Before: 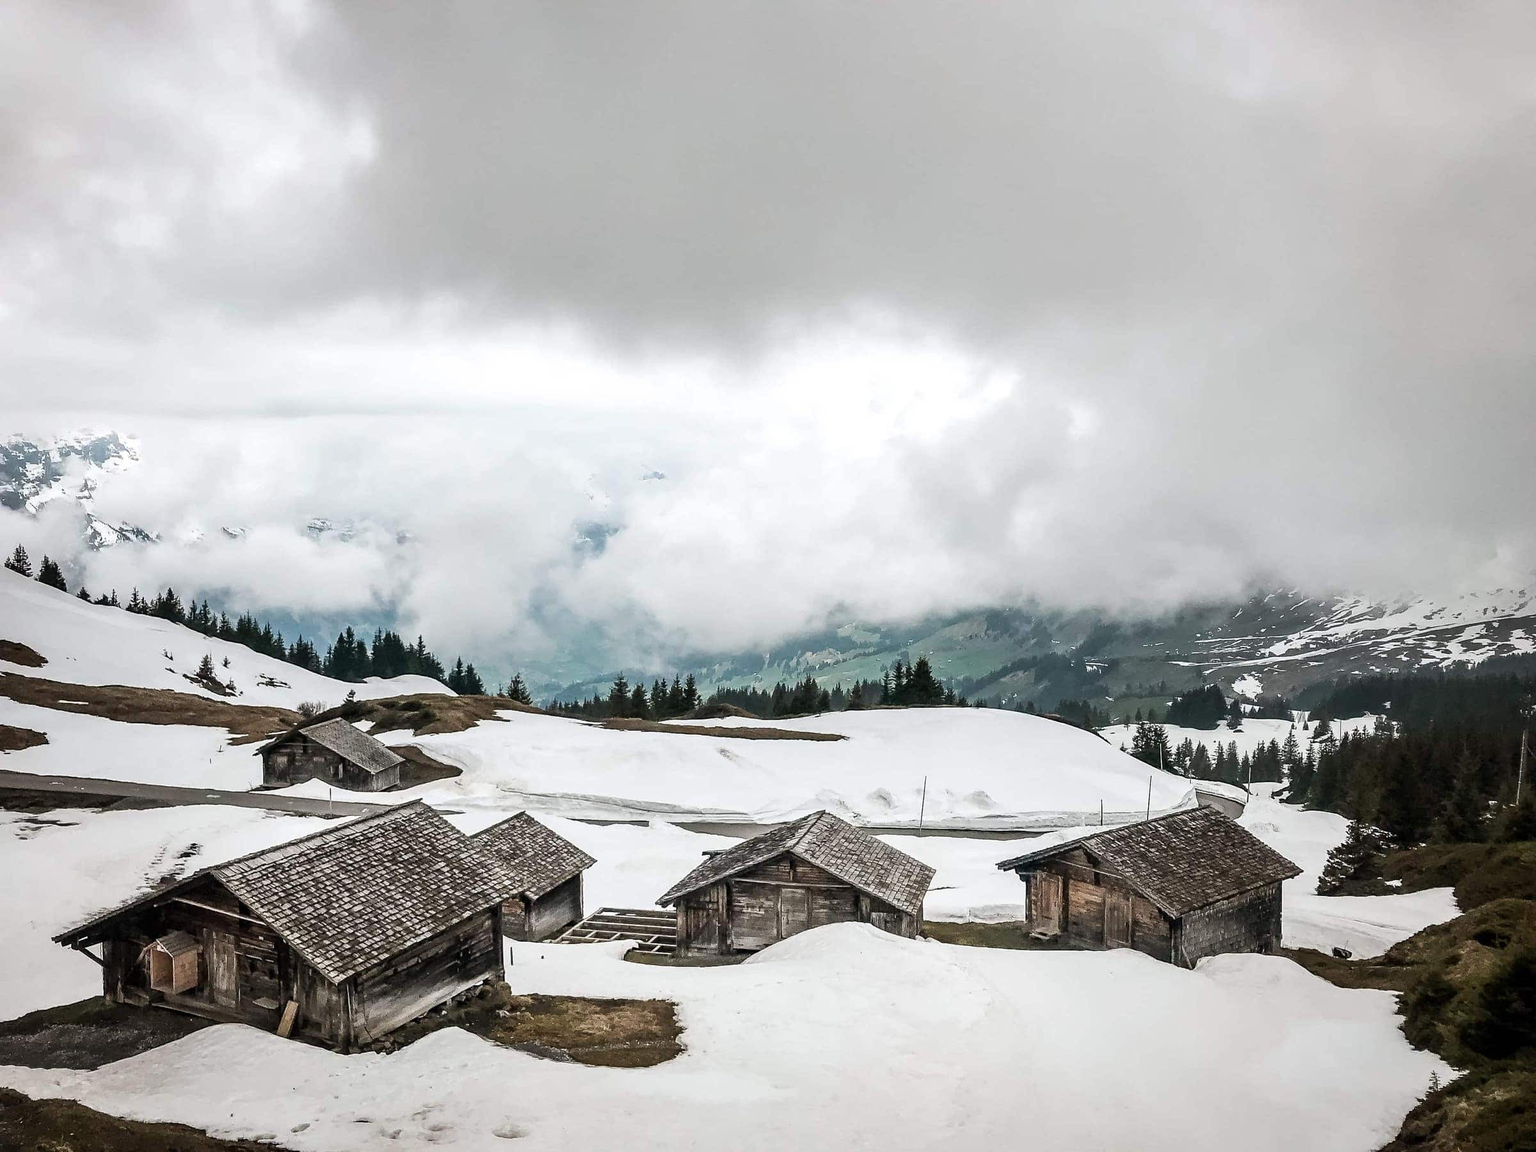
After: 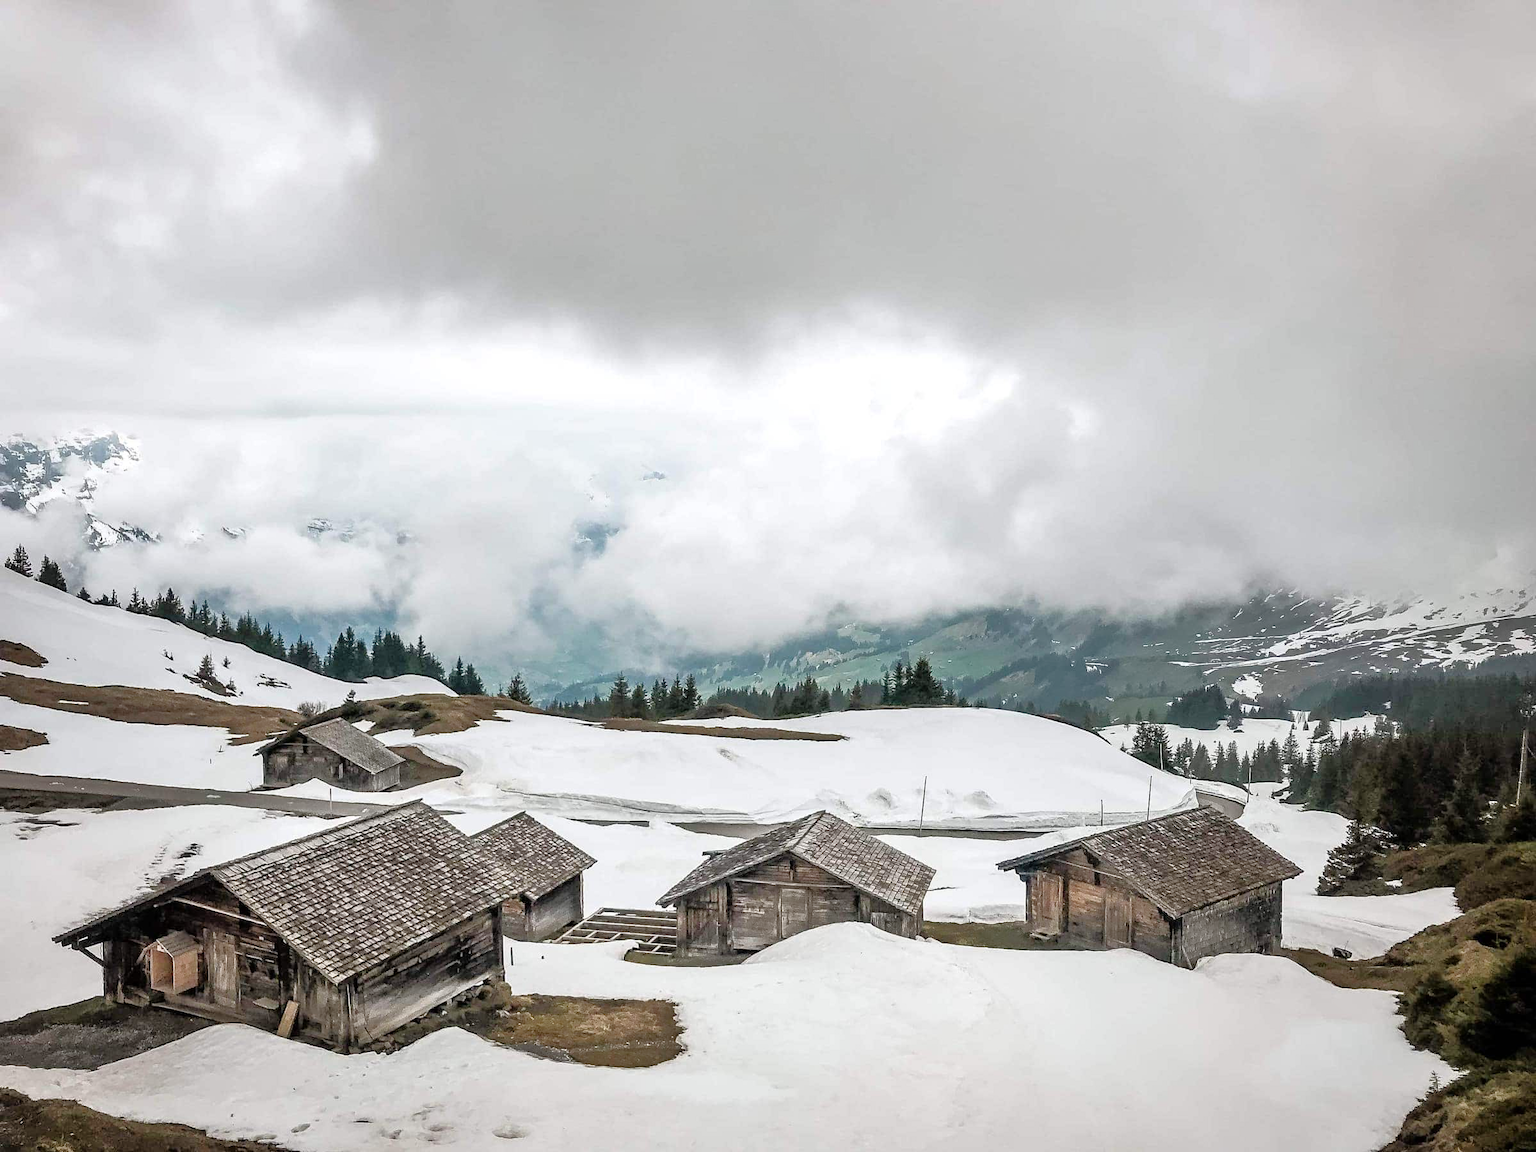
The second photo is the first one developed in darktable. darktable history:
tone equalizer: -7 EV 0.153 EV, -6 EV 0.568 EV, -5 EV 1.16 EV, -4 EV 1.31 EV, -3 EV 1.18 EV, -2 EV 0.6 EV, -1 EV 0.152 EV
